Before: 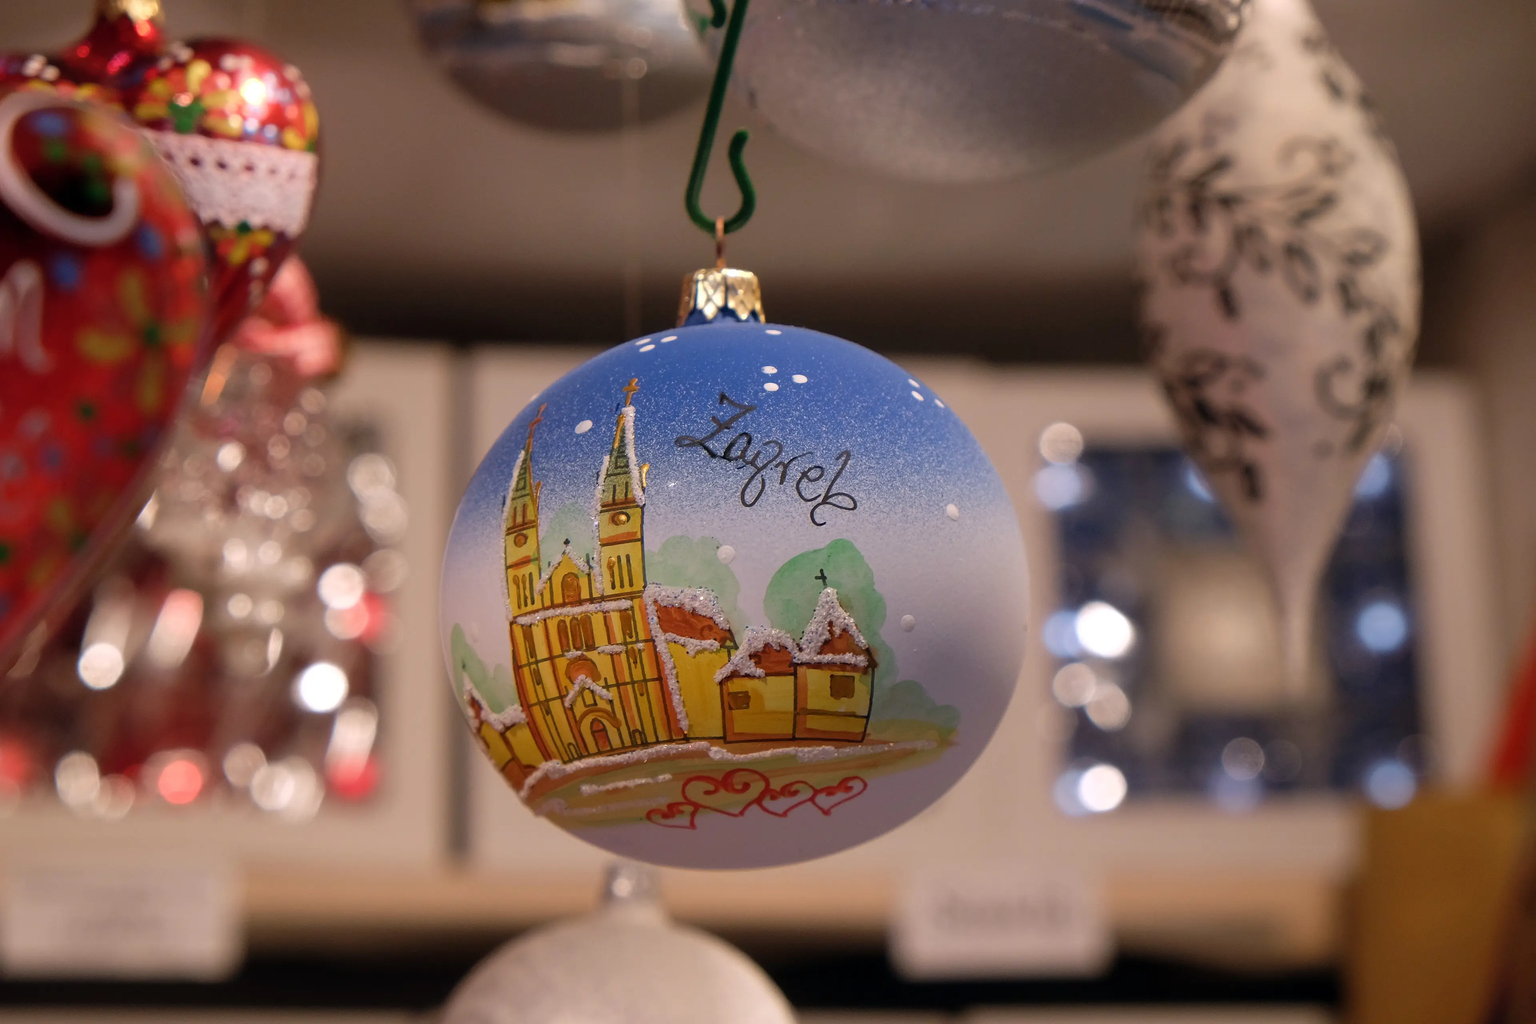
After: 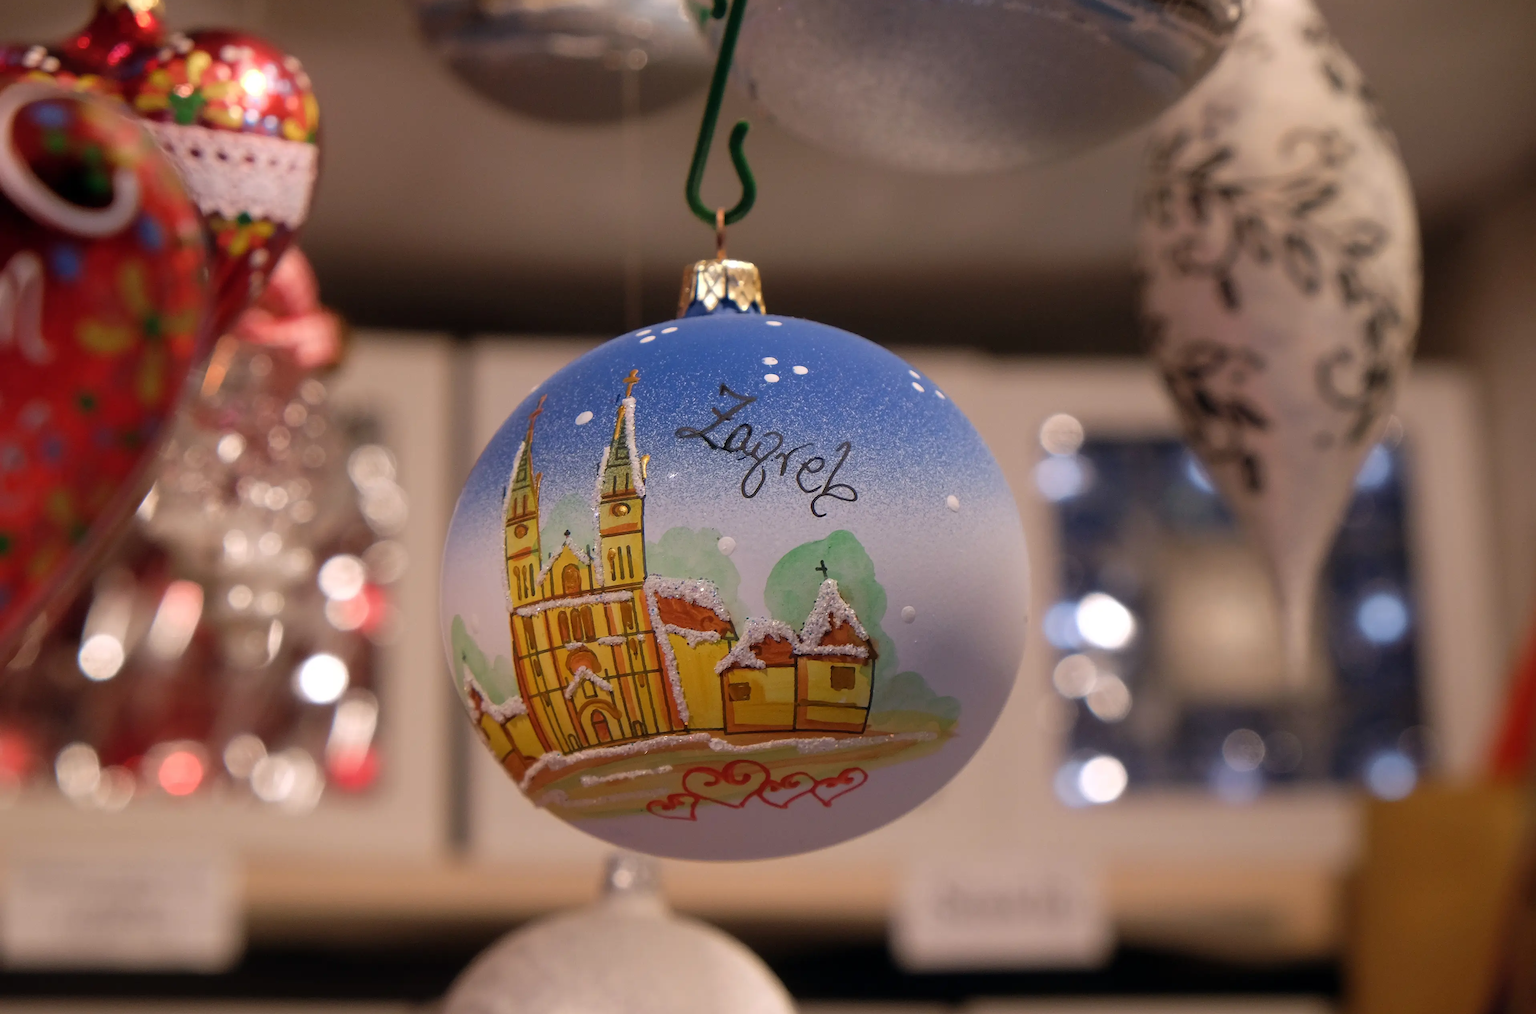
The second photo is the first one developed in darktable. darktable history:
crop: top 0.909%, right 0.011%
